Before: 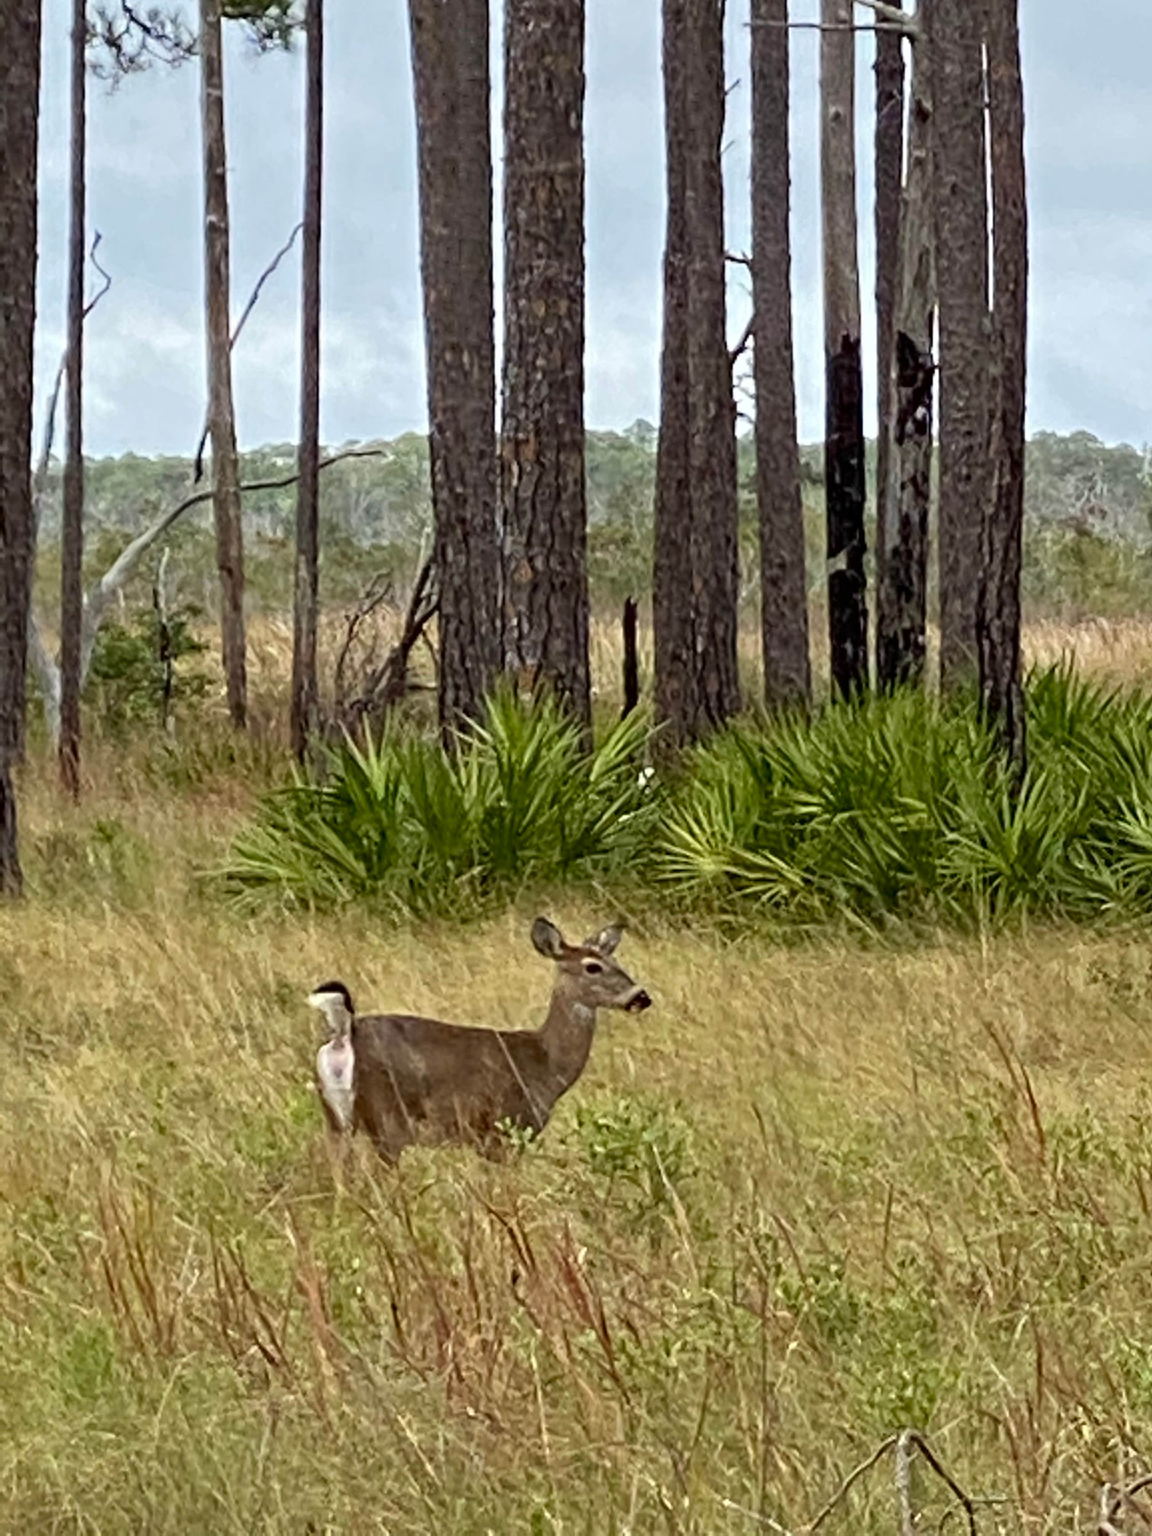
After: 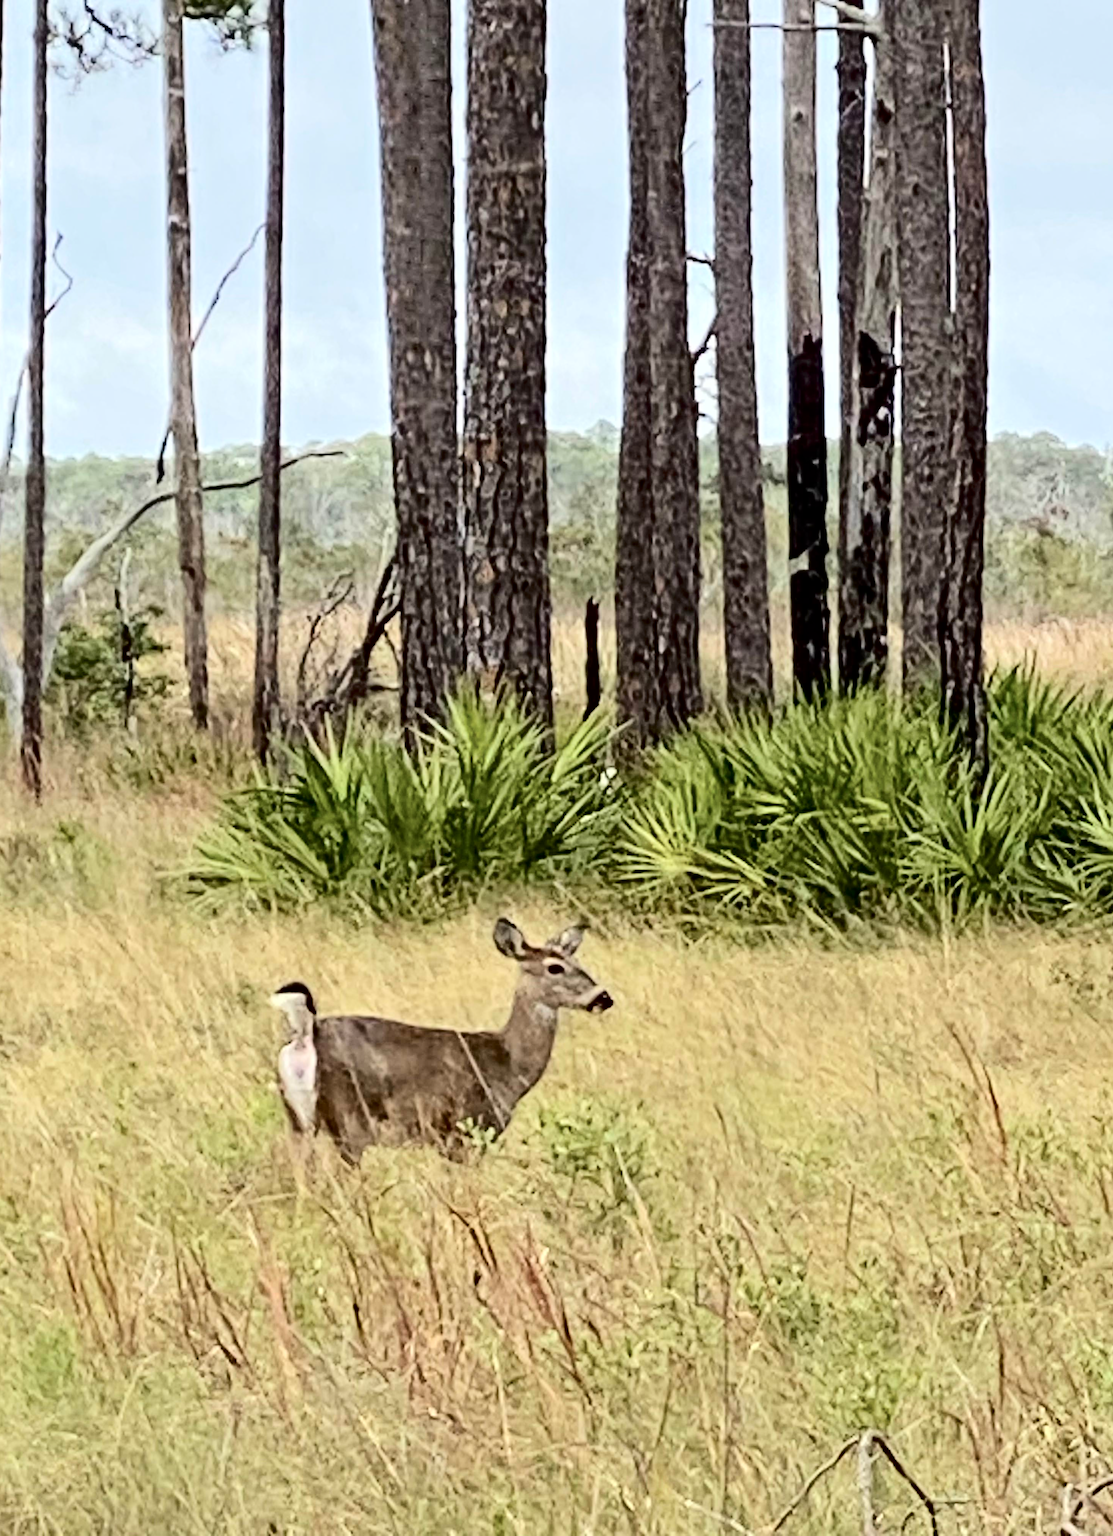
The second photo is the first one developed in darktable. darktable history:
crop and rotate: left 3.346%
contrast equalizer: octaves 7, y [[0.5 ×6], [0.5 ×6], [0.5, 0.5, 0.501, 0.545, 0.707, 0.863], [0 ×6], [0 ×6]], mix 0.304
tone curve: curves: ch0 [(0, 0) (0.004, 0) (0.133, 0.071) (0.341, 0.453) (0.839, 0.922) (1, 1)], color space Lab, independent channels, preserve colors none
